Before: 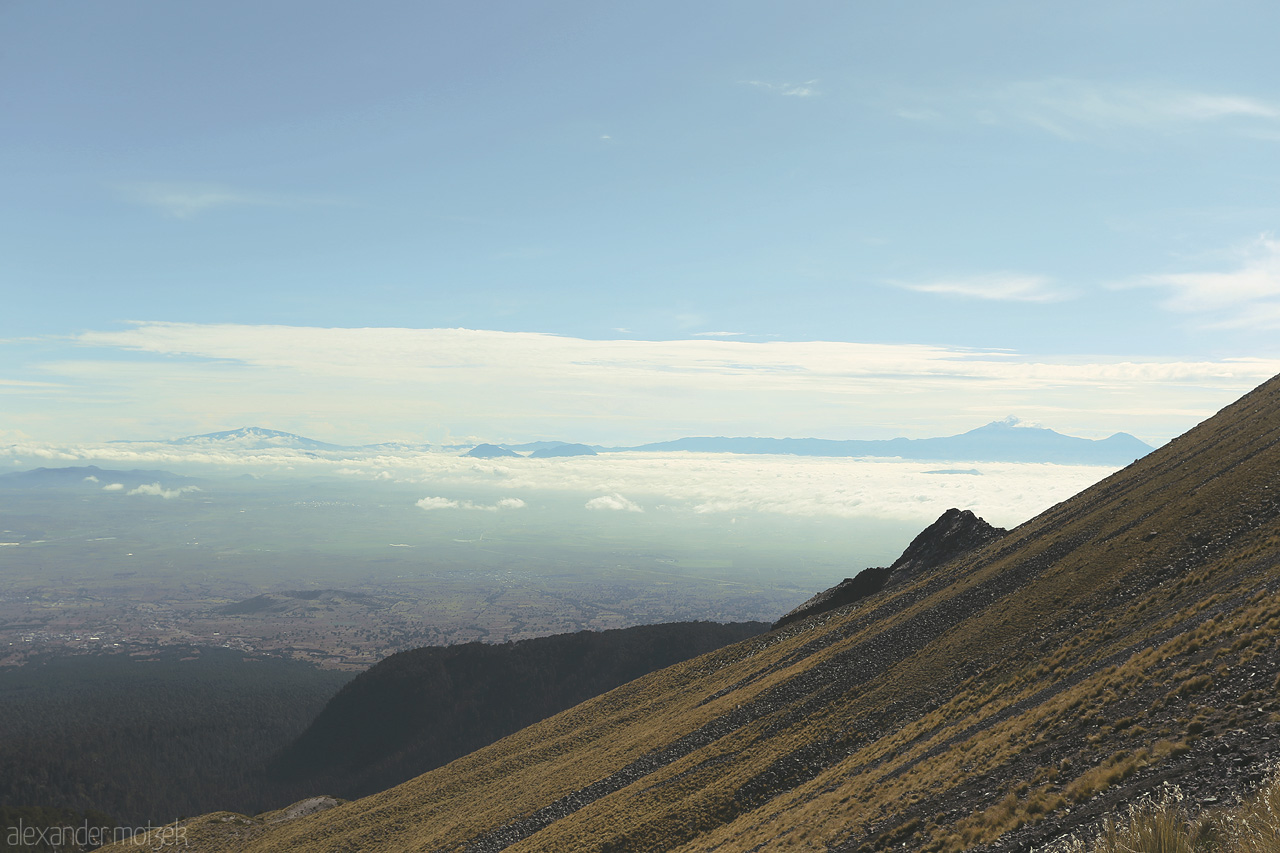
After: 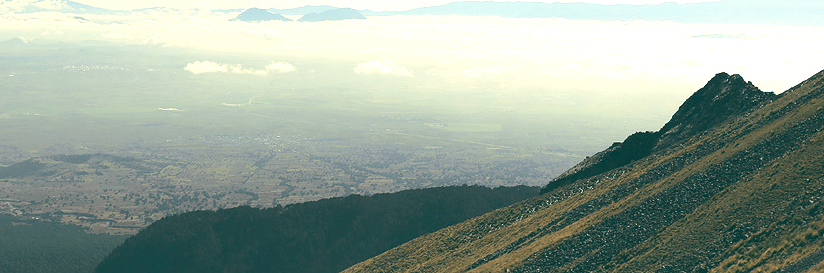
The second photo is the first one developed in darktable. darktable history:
crop: left 18.091%, top 51.13%, right 17.525%, bottom 16.85%
color balance: lift [1.005, 0.99, 1.007, 1.01], gamma [1, 0.979, 1.011, 1.021], gain [0.923, 1.098, 1.025, 0.902], input saturation 90.45%, contrast 7.73%, output saturation 105.91%
tone equalizer: on, module defaults
exposure: exposure 0.6 EV, compensate highlight preservation false
